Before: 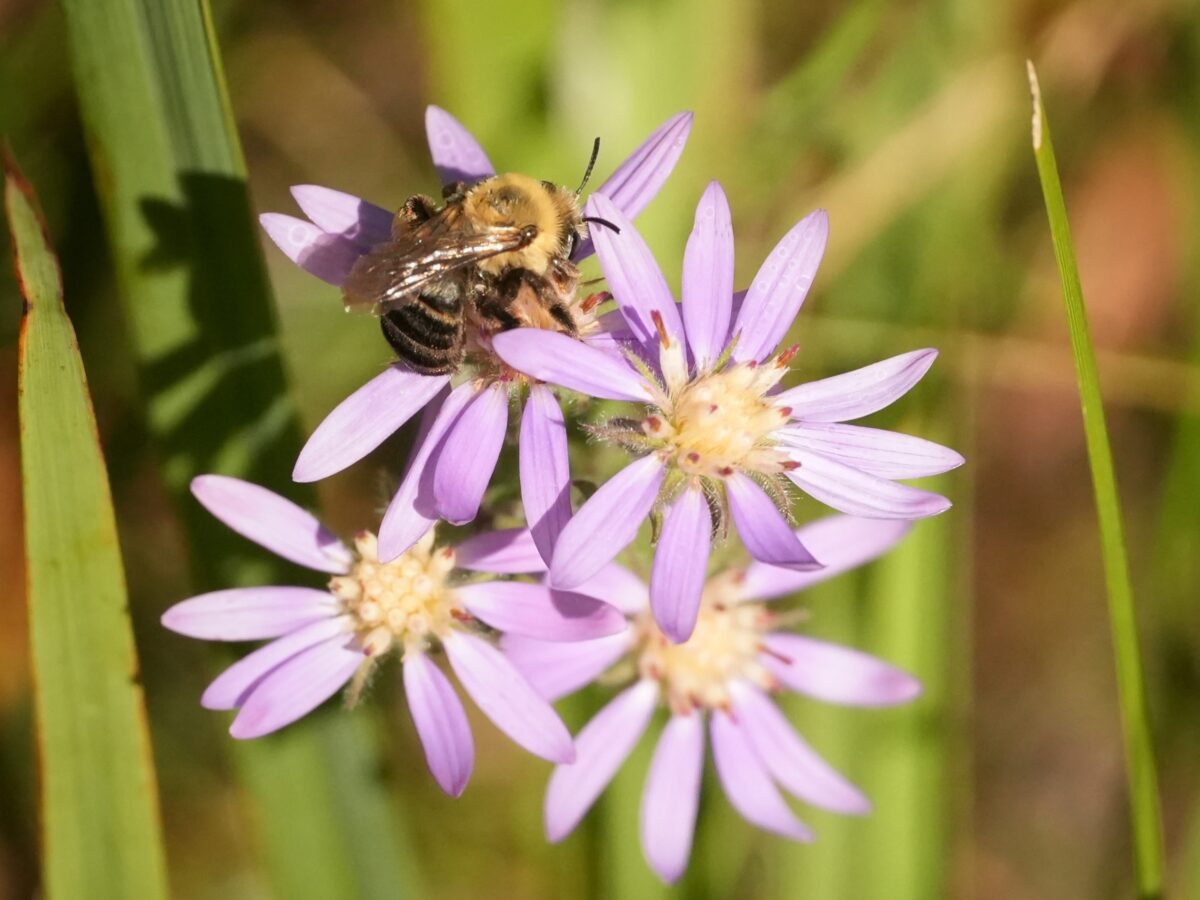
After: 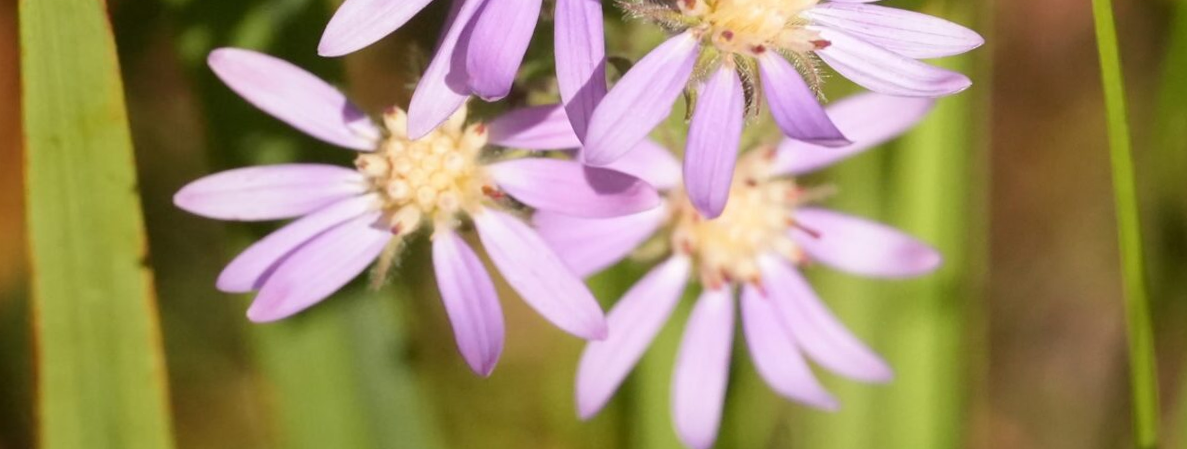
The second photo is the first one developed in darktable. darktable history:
crop and rotate: top 46.237%
rotate and perspective: rotation 0.679°, lens shift (horizontal) 0.136, crop left 0.009, crop right 0.991, crop top 0.078, crop bottom 0.95
